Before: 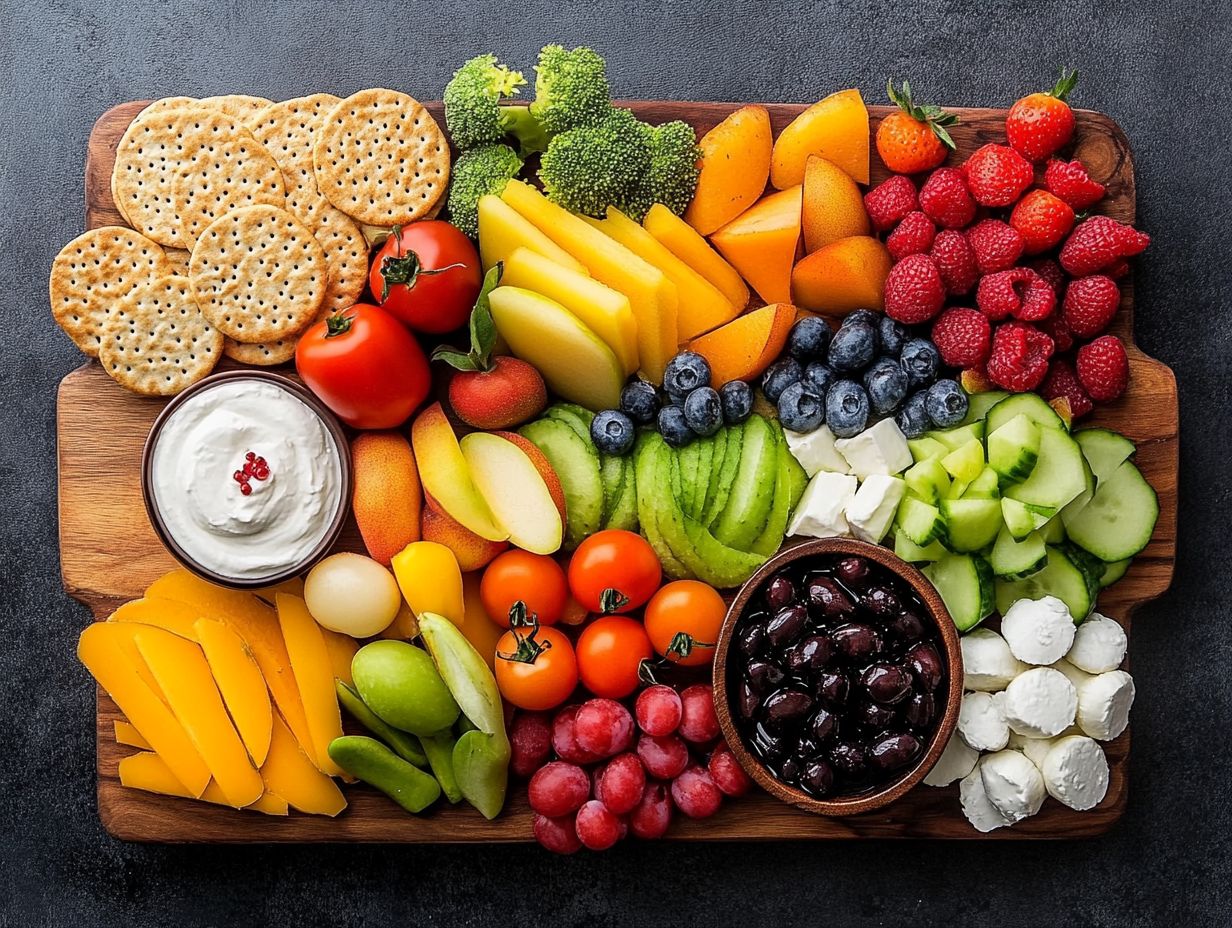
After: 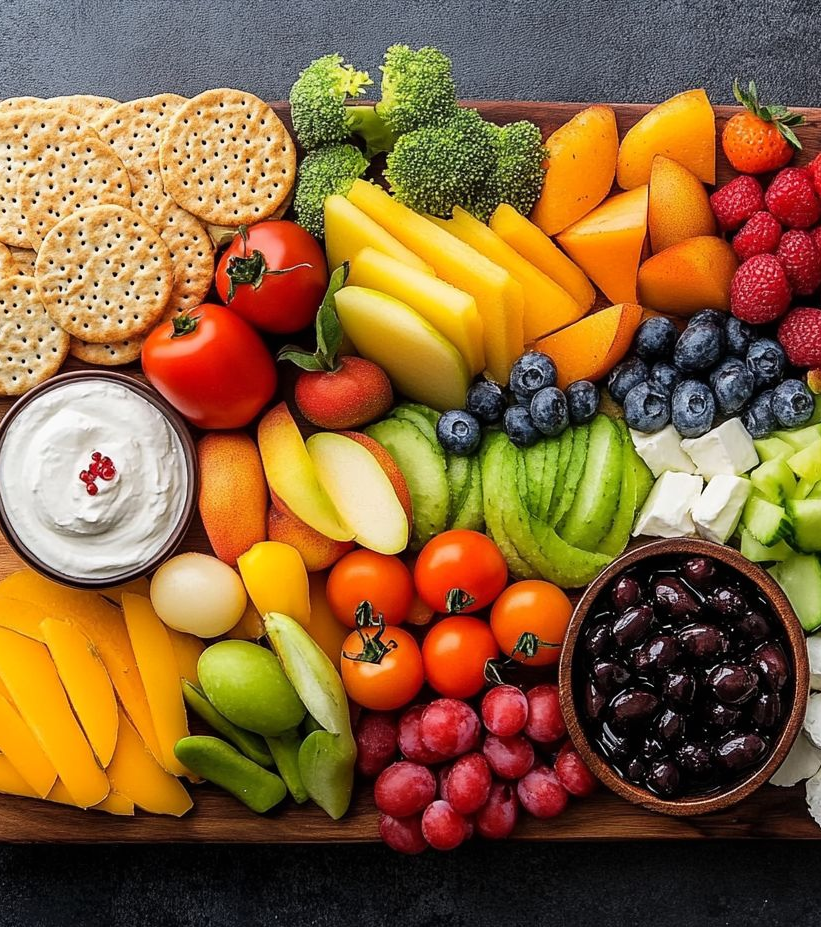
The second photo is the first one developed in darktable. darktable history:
exposure: black level correction 0, compensate exposure bias true, compensate highlight preservation false
crop and rotate: left 12.648%, right 20.685%
